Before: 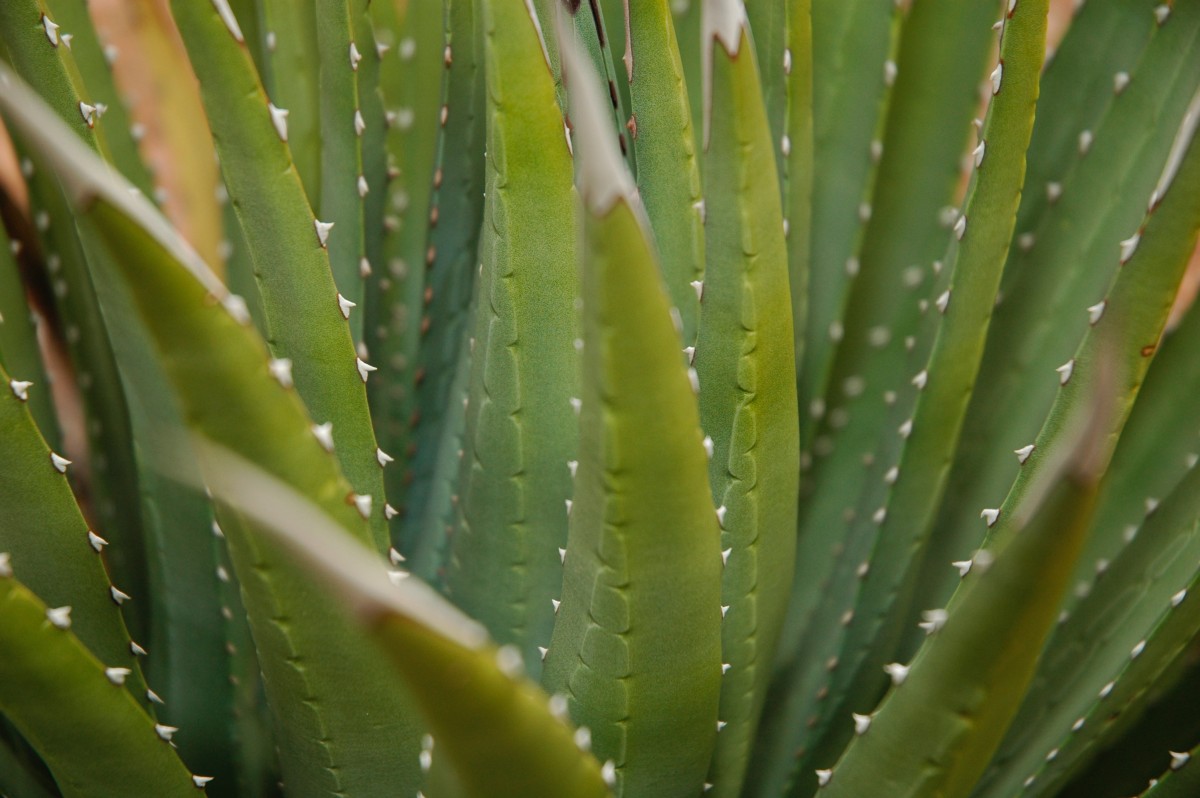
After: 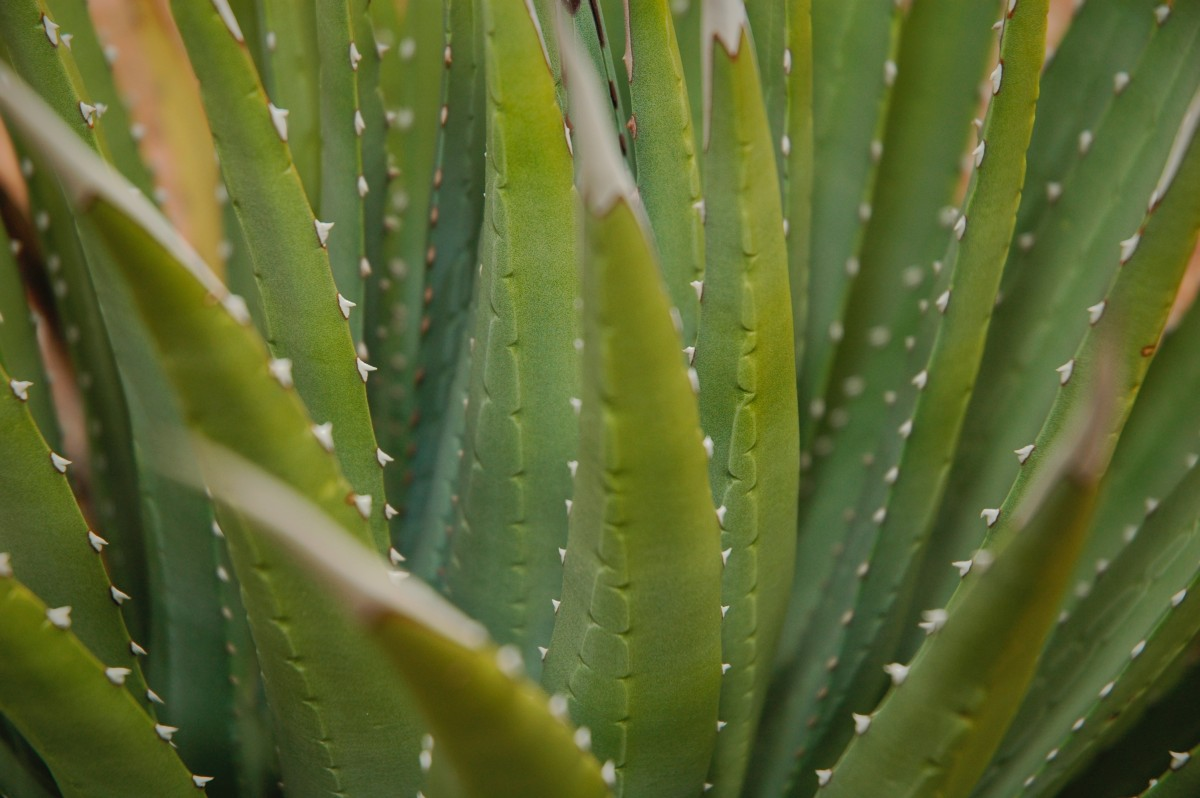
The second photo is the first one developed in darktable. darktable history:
exposure: exposure -0.05 EV
shadows and highlights: shadows 38.43, highlights -74.54
